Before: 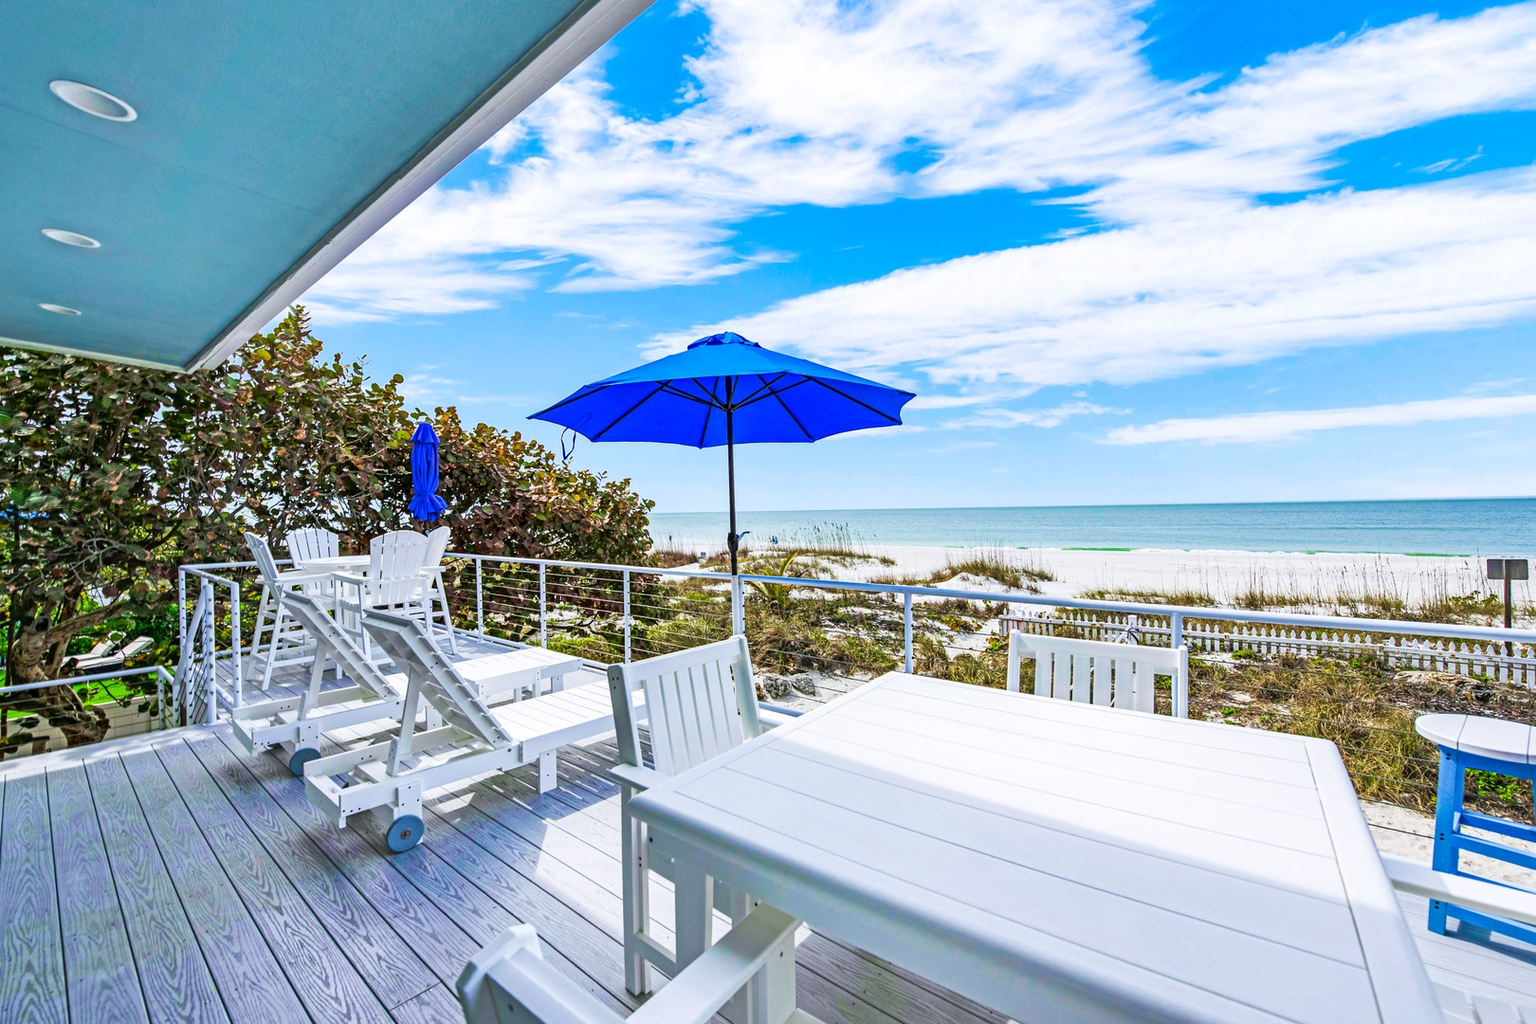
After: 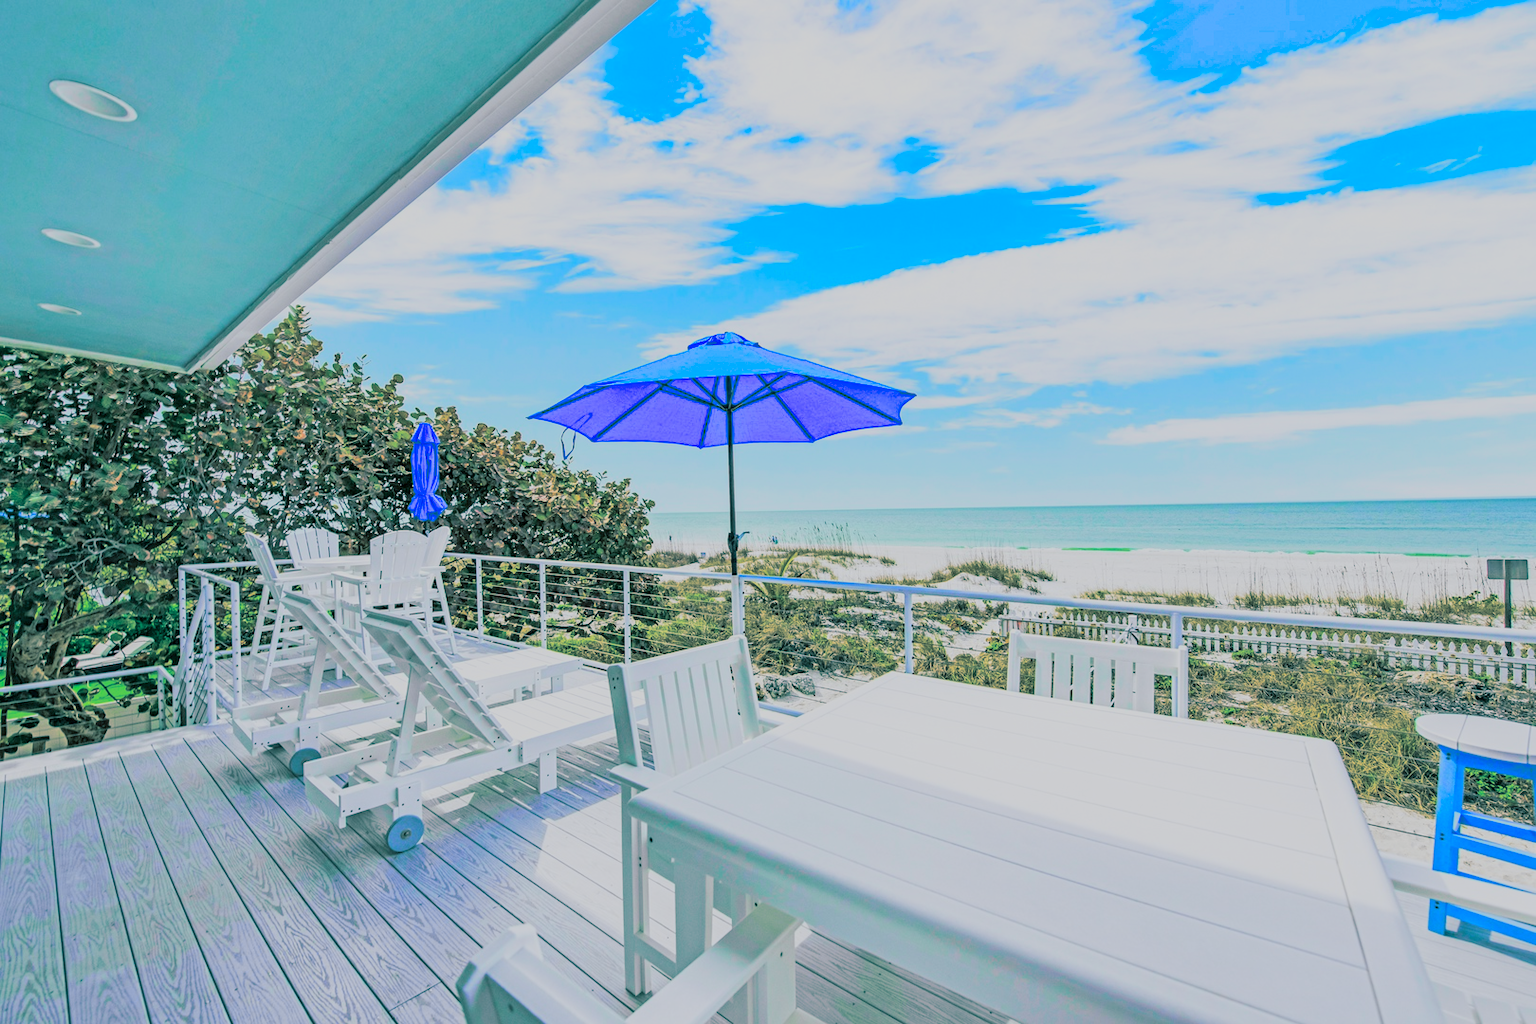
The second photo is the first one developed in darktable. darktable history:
tone curve: curves: ch0 [(0, 0) (0.048, 0.024) (0.099, 0.082) (0.227, 0.255) (0.407, 0.482) (0.543, 0.634) (0.719, 0.77) (0.837, 0.843) (1, 0.906)]; ch1 [(0, 0) (0.3, 0.268) (0.404, 0.374) (0.475, 0.463) (0.501, 0.499) (0.514, 0.502) (0.551, 0.541) (0.643, 0.648) (0.682, 0.674) (0.802, 0.812) (1, 1)]; ch2 [(0, 0) (0.259, 0.207) (0.323, 0.311) (0.364, 0.368) (0.442, 0.461) (0.498, 0.498) (0.531, 0.528) (0.581, 0.602) (0.629, 0.659) (0.768, 0.728) (1, 1)], color space Lab, independent channels, preserve colors none
split-toning: shadows › hue 186.43°, highlights › hue 49.29°, compress 30.29%
color balance rgb: contrast -30%
